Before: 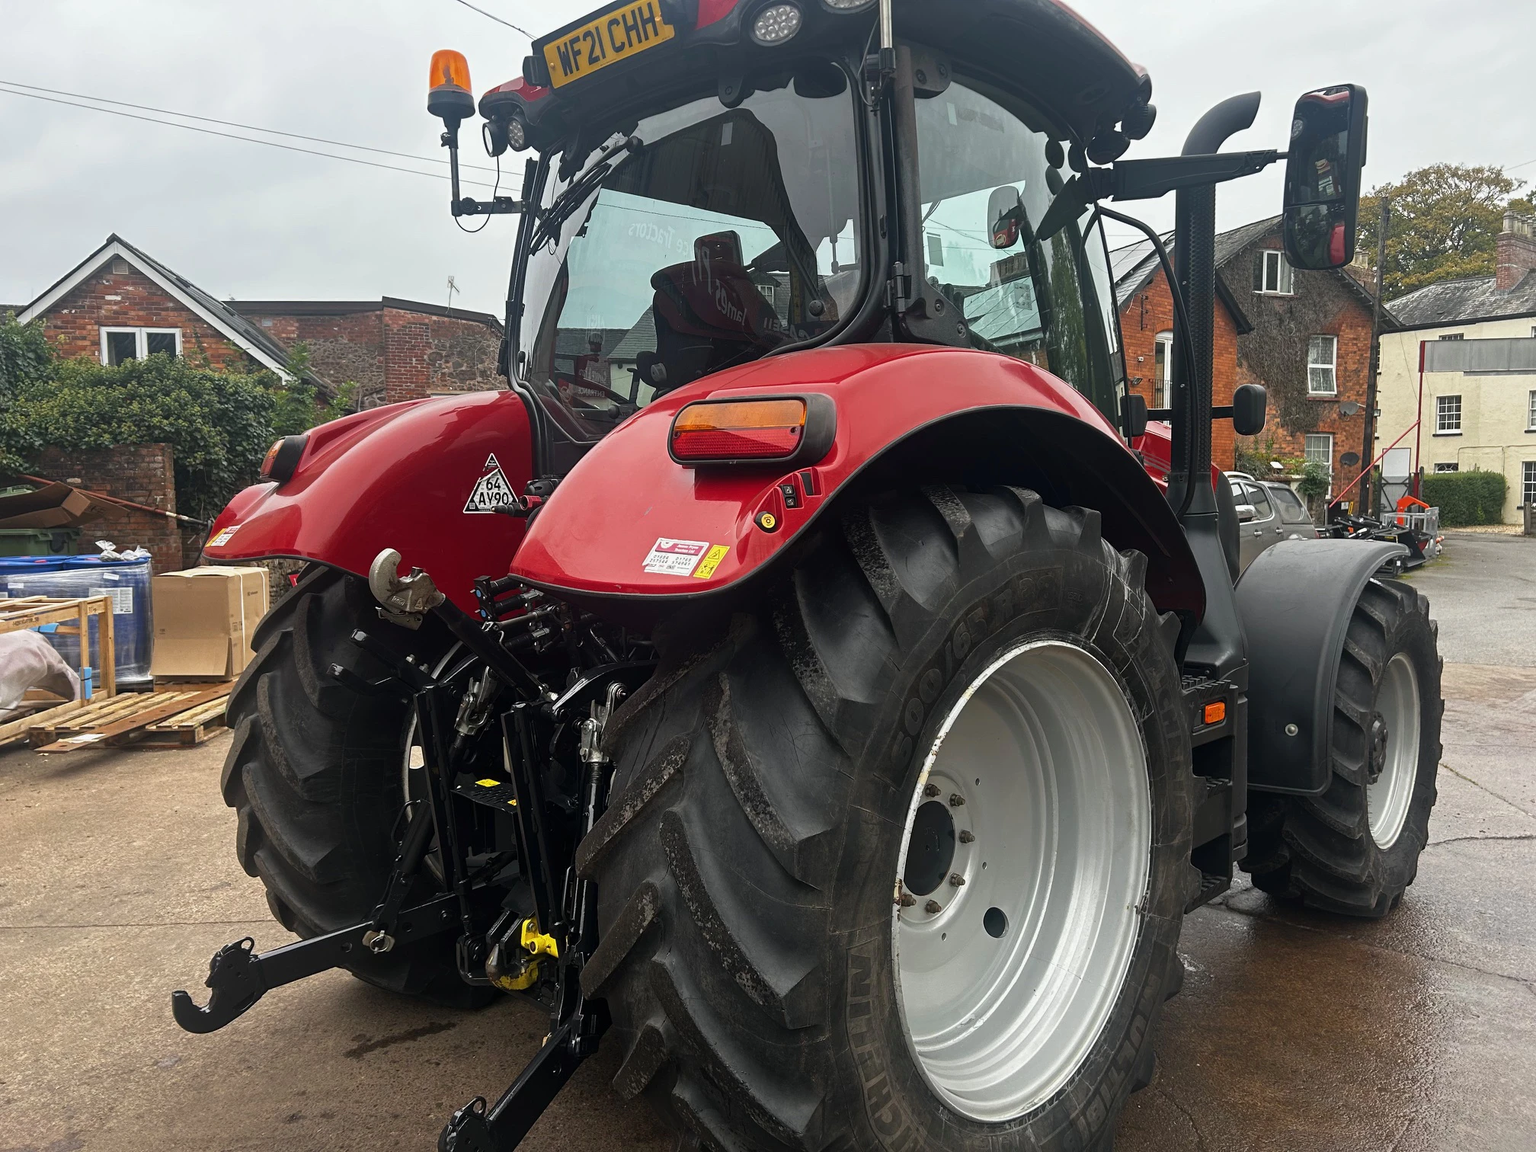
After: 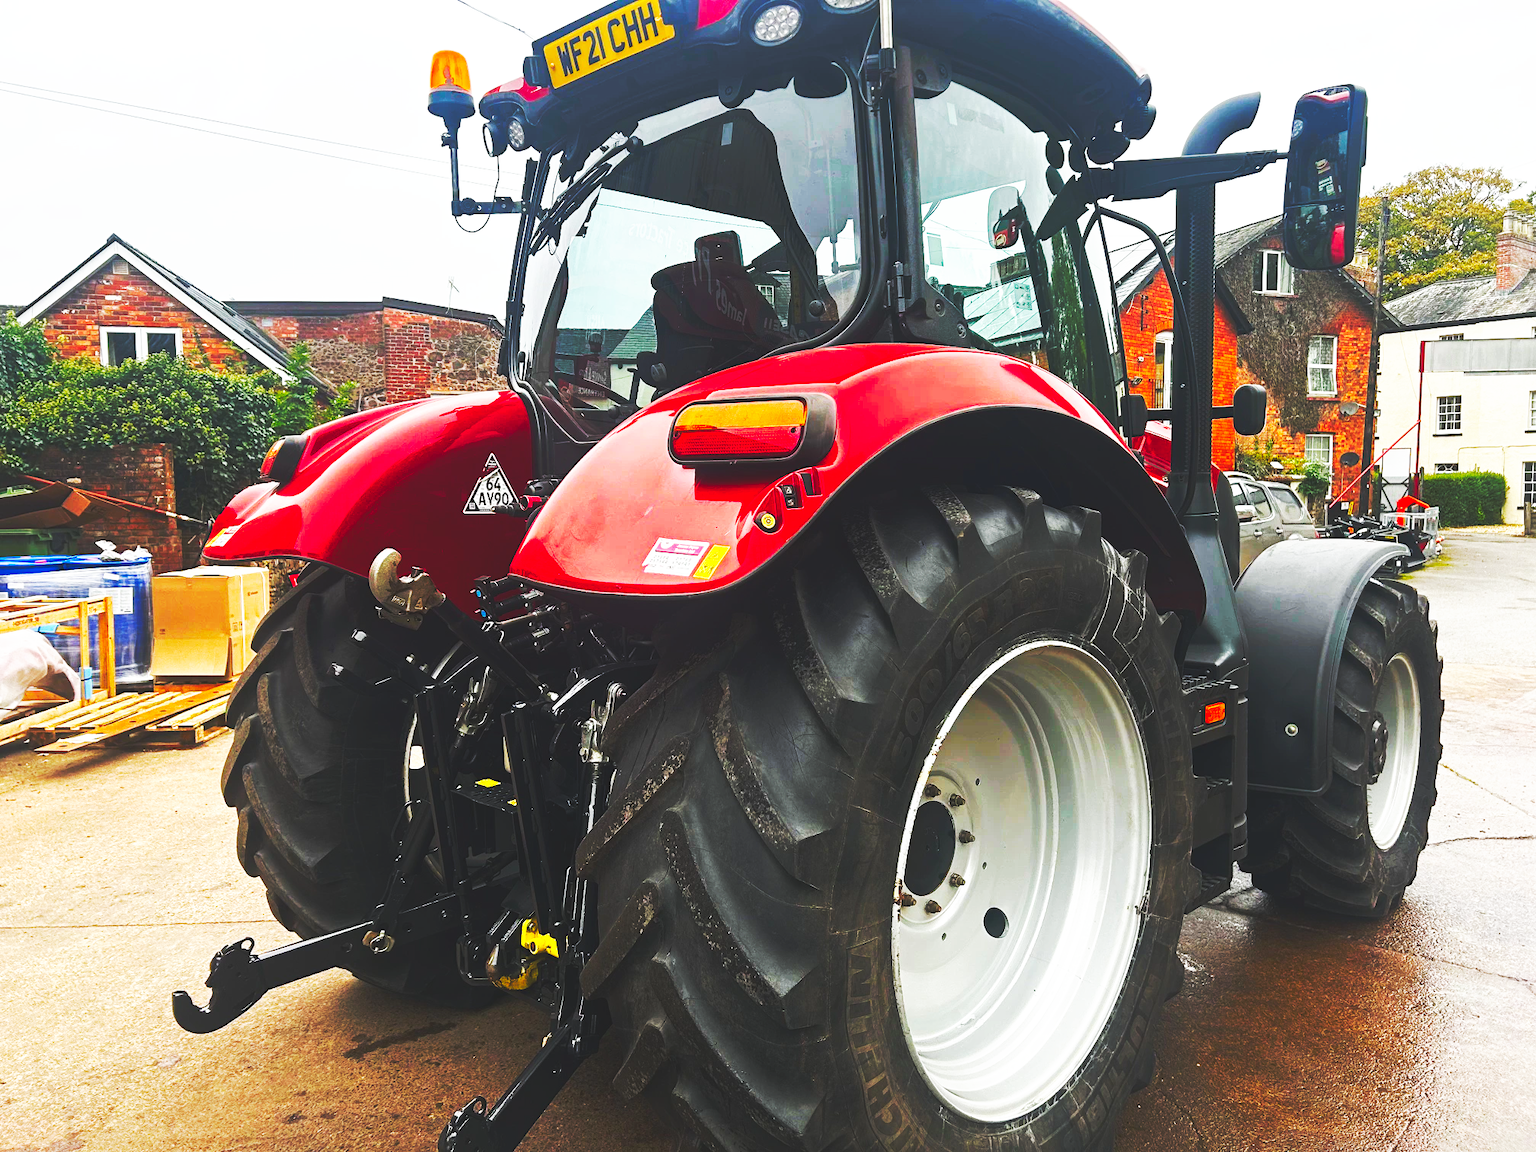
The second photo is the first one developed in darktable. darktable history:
color balance rgb: linear chroma grading › global chroma 9.966%, perceptual saturation grading › global saturation 20%, perceptual saturation grading › highlights -14.104%, perceptual saturation grading › shadows 50.248%
shadows and highlights: radius 127.57, shadows 21.23, highlights -21.27, low approximation 0.01
base curve: curves: ch0 [(0, 0.015) (0.085, 0.116) (0.134, 0.298) (0.19, 0.545) (0.296, 0.764) (0.599, 0.982) (1, 1)], preserve colors none
